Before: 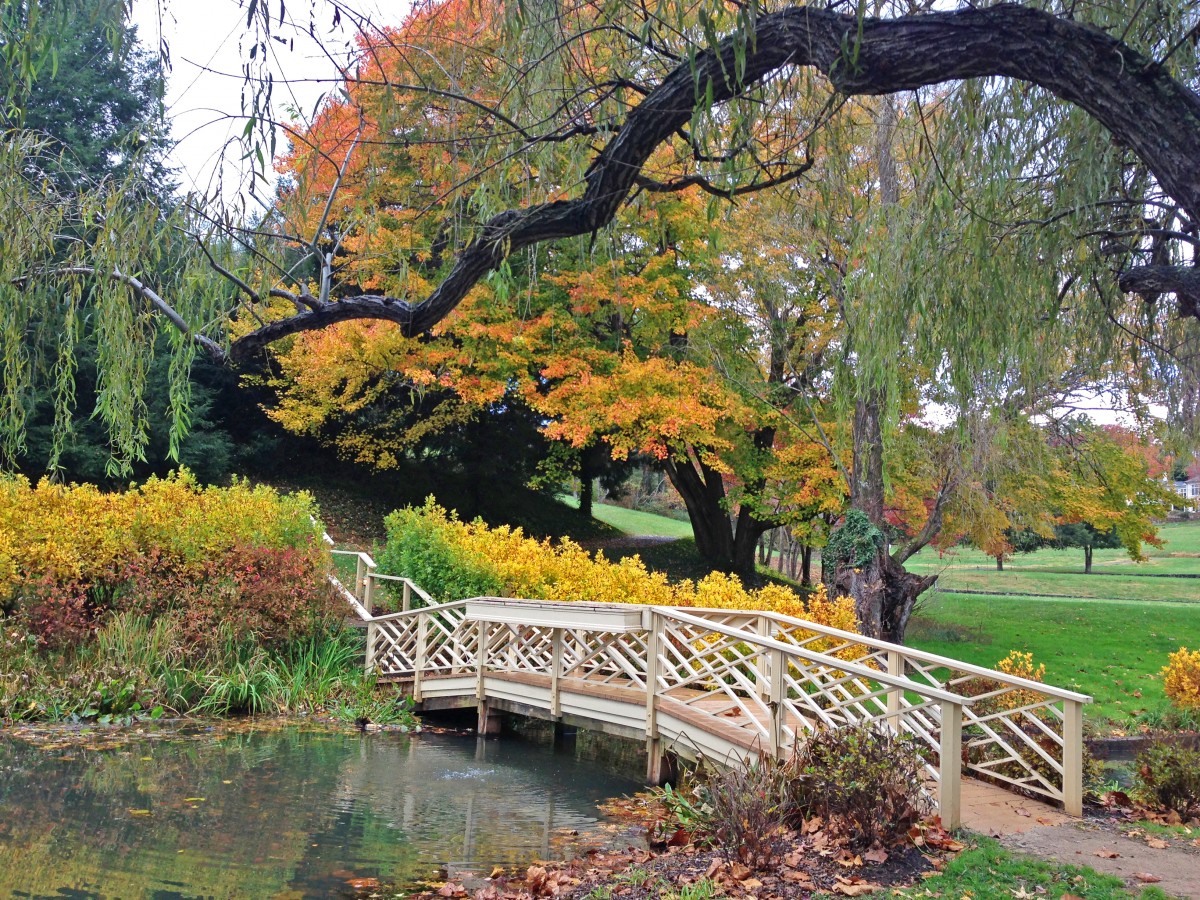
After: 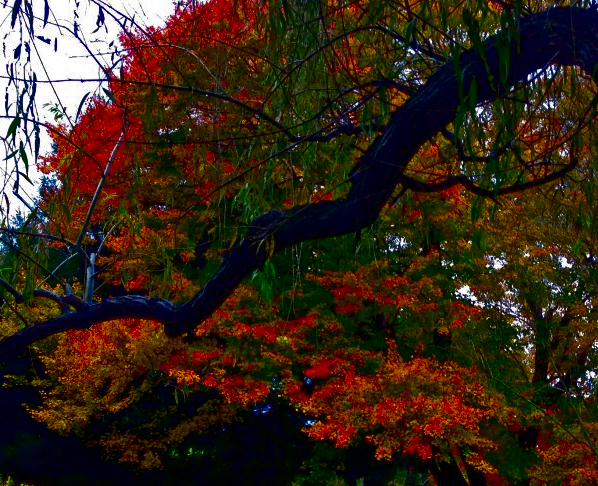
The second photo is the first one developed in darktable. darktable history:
exposure: compensate highlight preservation false
contrast brightness saturation: brightness -0.987, saturation 0.987
crop: left 19.671%, right 30.474%, bottom 45.939%
